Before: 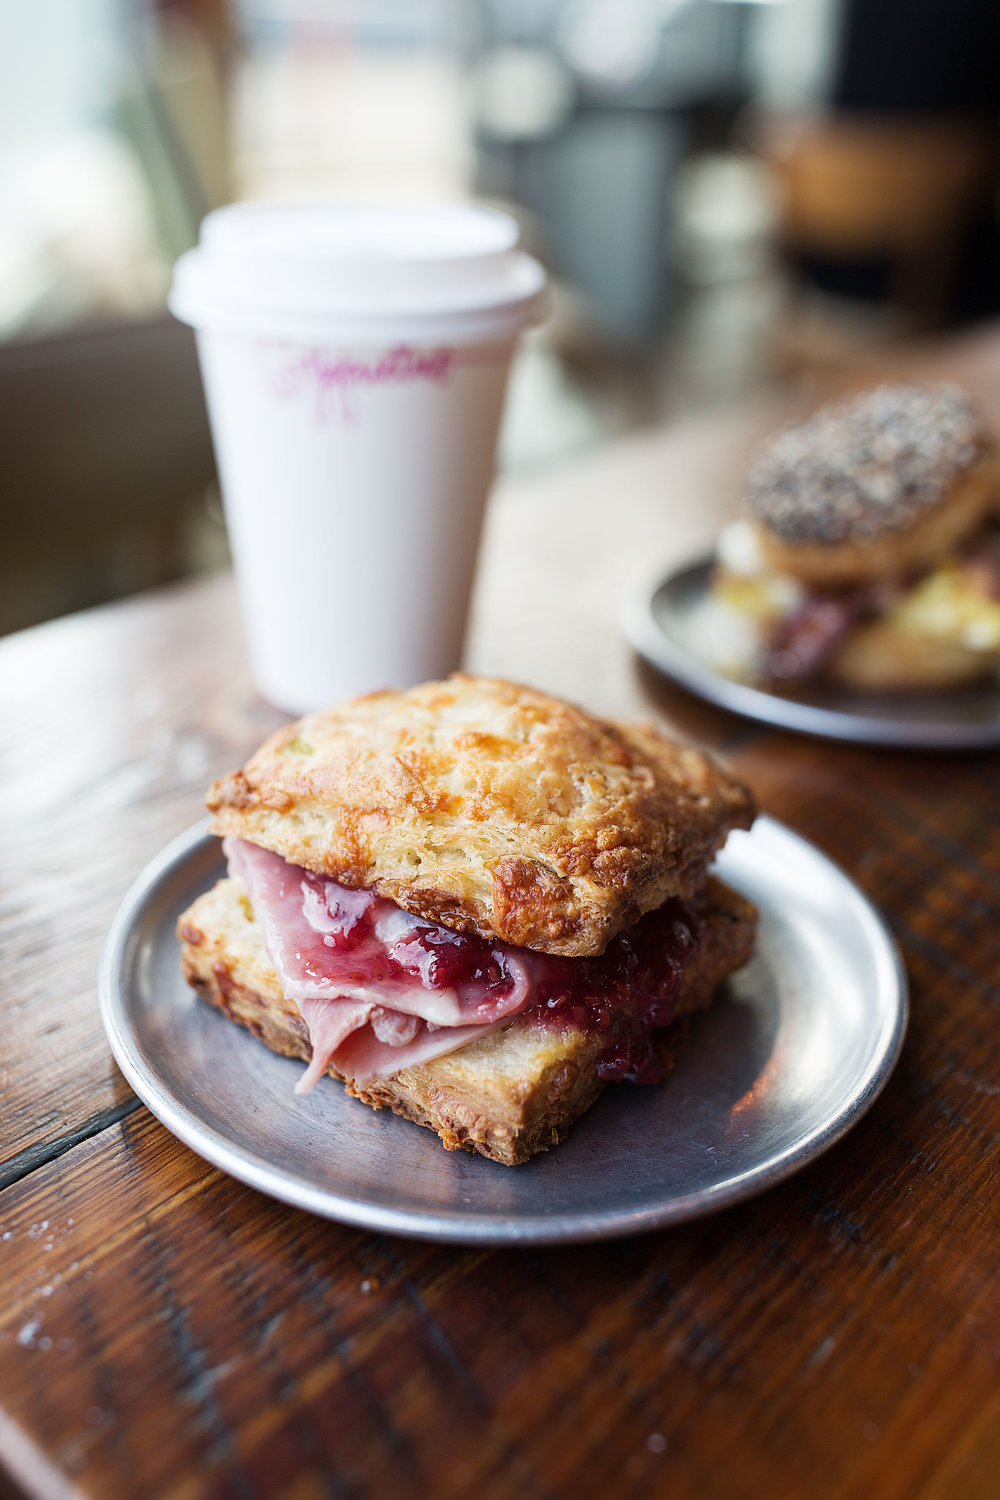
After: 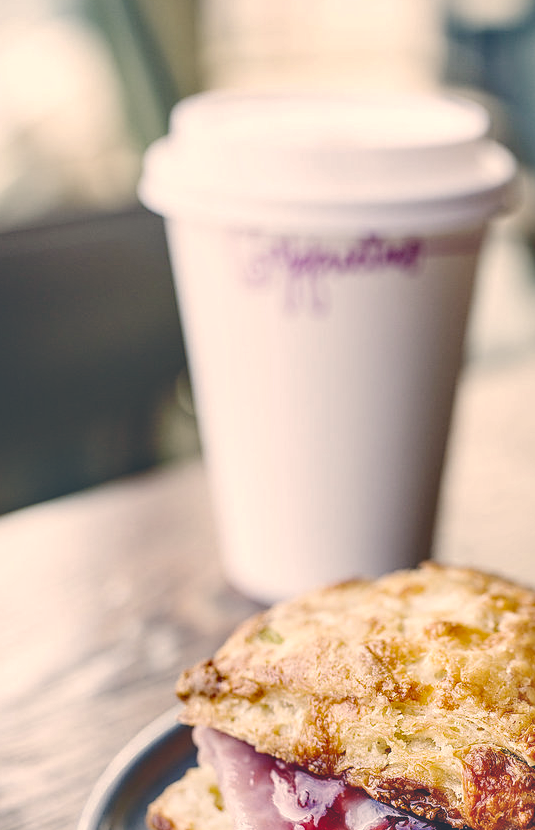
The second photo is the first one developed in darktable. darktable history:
crop and rotate: left 3.053%, top 7.501%, right 43.439%, bottom 37.154%
color balance rgb: perceptual saturation grading › global saturation 0.141%, saturation formula JzAzBz (2021)
base curve: curves: ch0 [(0, 0.024) (0.055, 0.065) (0.121, 0.166) (0.236, 0.319) (0.693, 0.726) (1, 1)], exposure shift 0.01, preserve colors none
color correction: highlights a* 10.27, highlights b* 14.47, shadows a* -10.06, shadows b* -14.97
local contrast: on, module defaults
sharpen: amount 0.217
shadows and highlights: soften with gaussian
